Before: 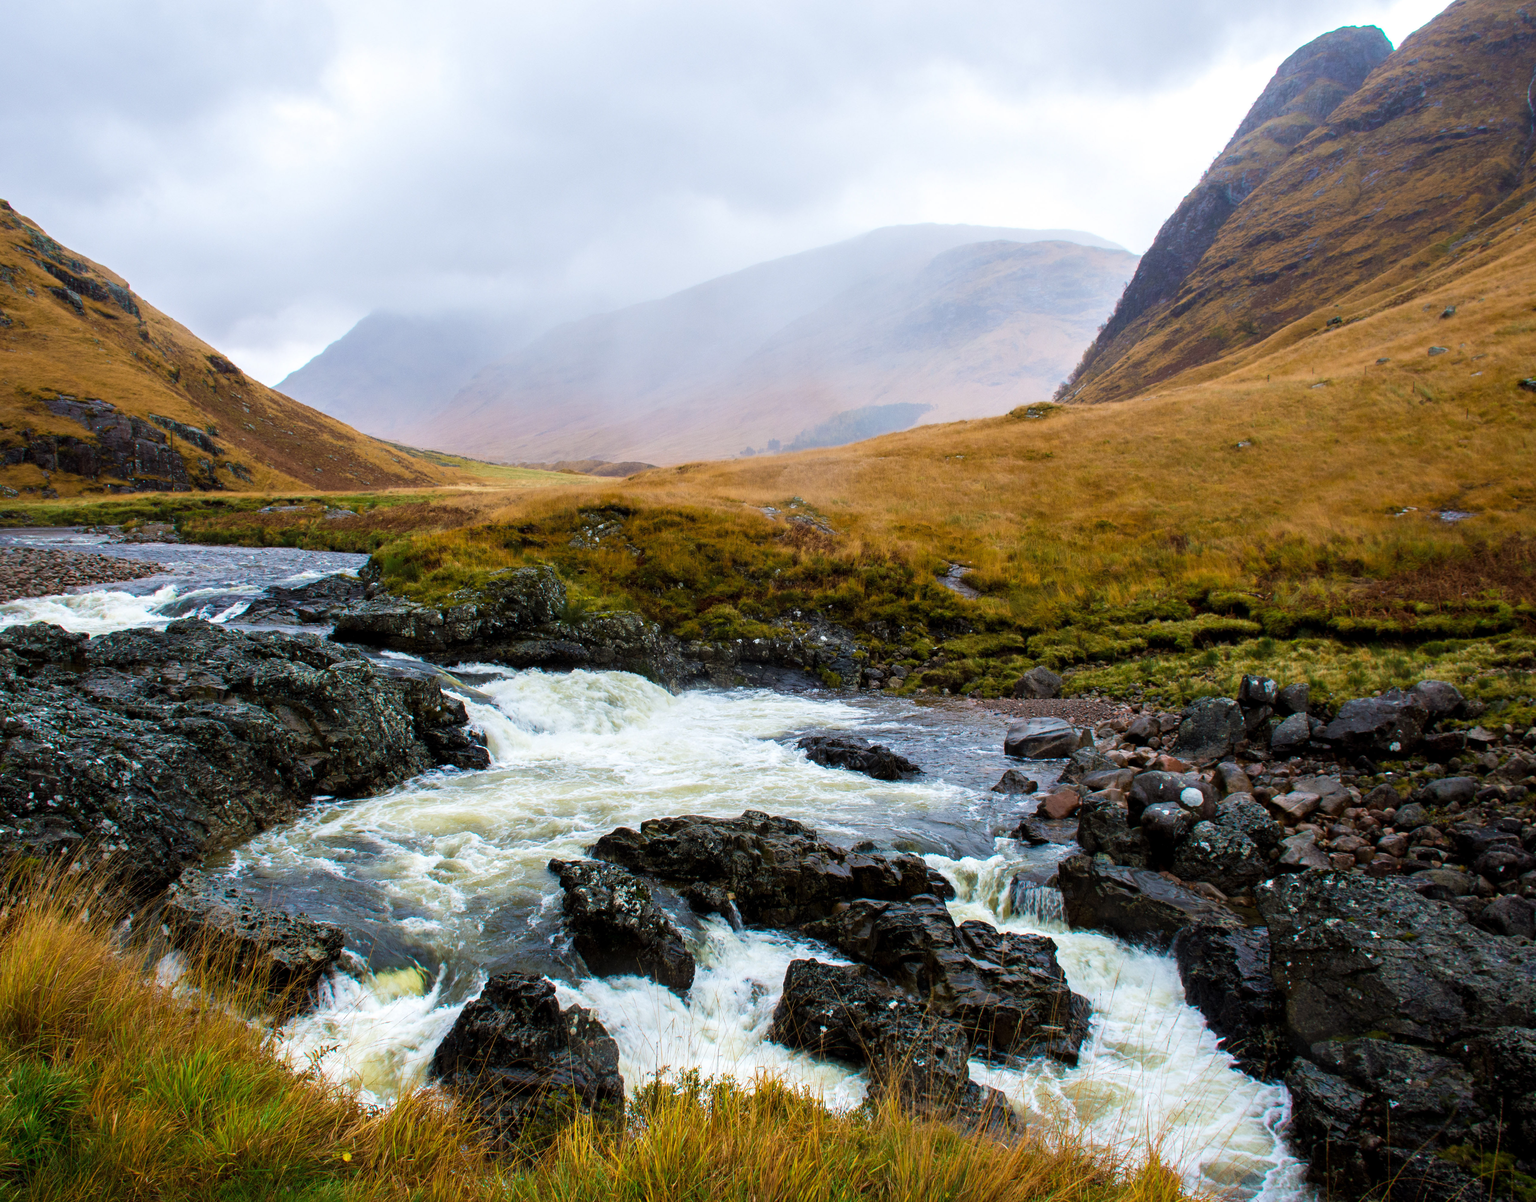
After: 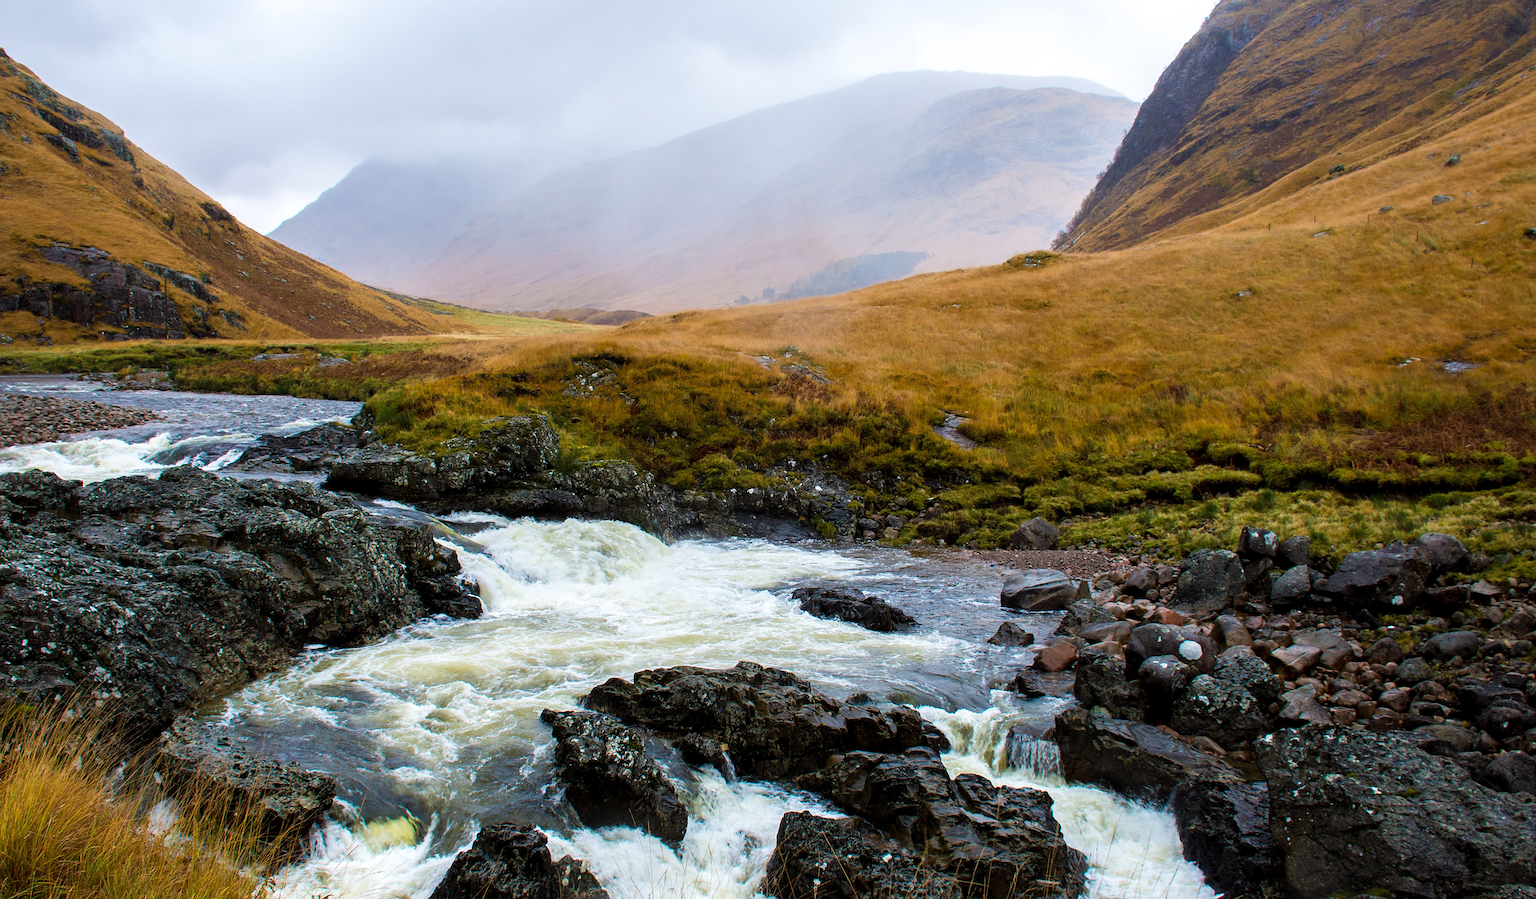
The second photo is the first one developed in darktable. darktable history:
crop and rotate: top 12.5%, bottom 12.5%
rotate and perspective: rotation 0.192°, lens shift (horizontal) -0.015, crop left 0.005, crop right 0.996, crop top 0.006, crop bottom 0.99
sharpen: on, module defaults
